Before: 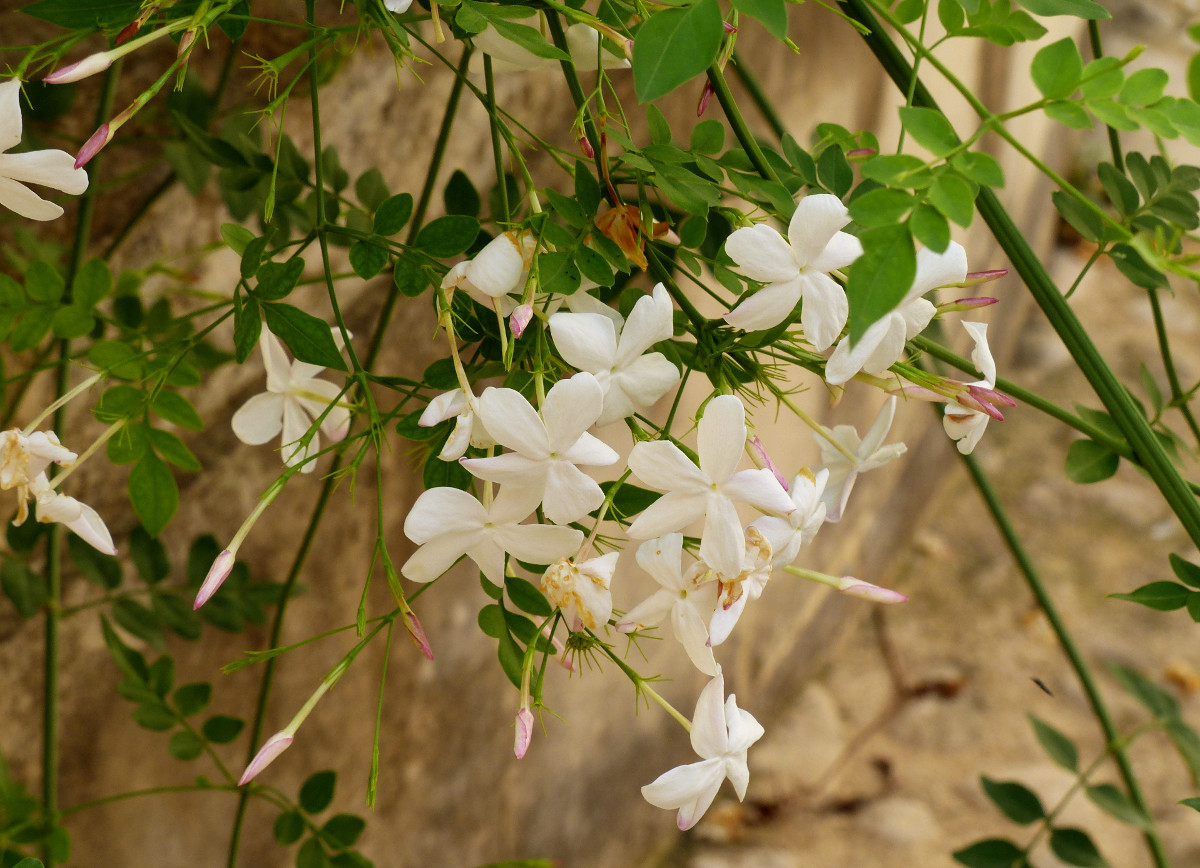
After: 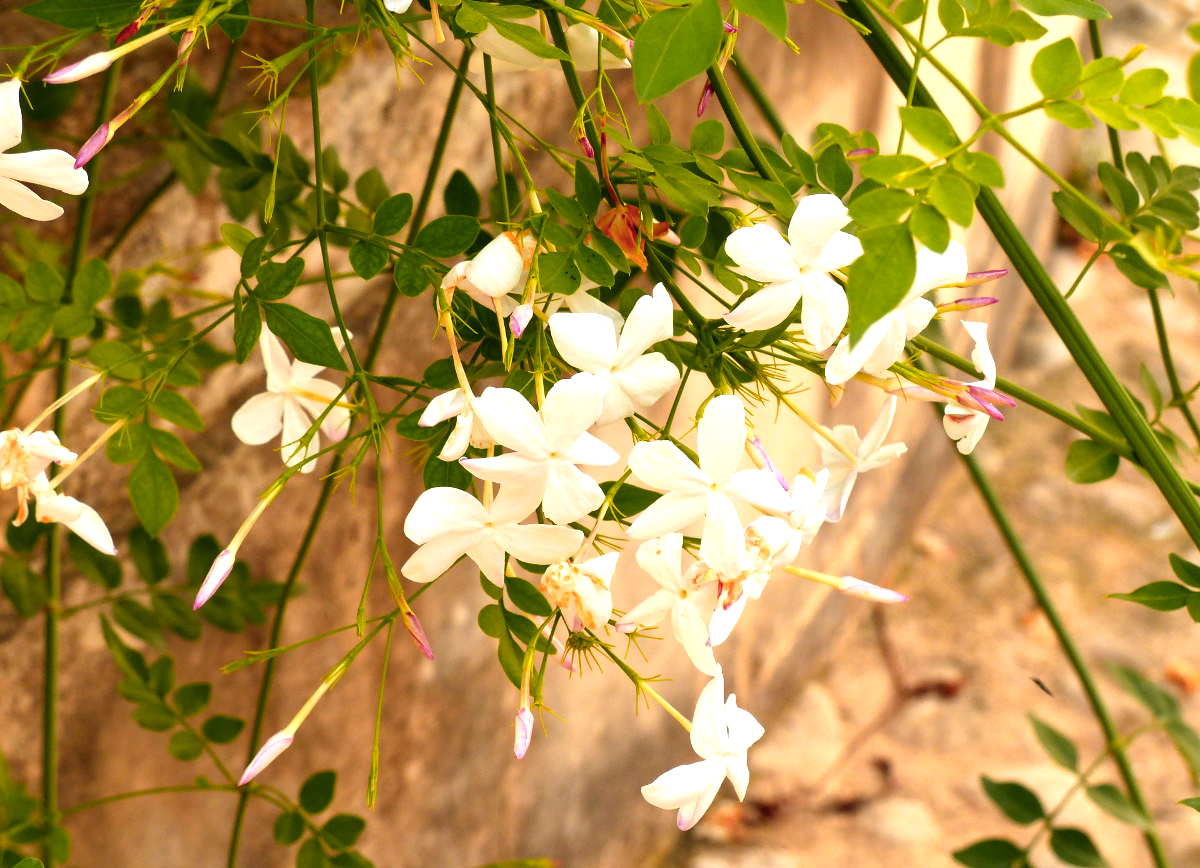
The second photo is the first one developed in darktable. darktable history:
exposure: black level correction 0, exposure 1 EV, compensate exposure bias true, compensate highlight preservation false
color zones: curves: ch1 [(0.235, 0.558) (0.75, 0.5)]; ch2 [(0.25, 0.462) (0.749, 0.457)], mix 40.67%
